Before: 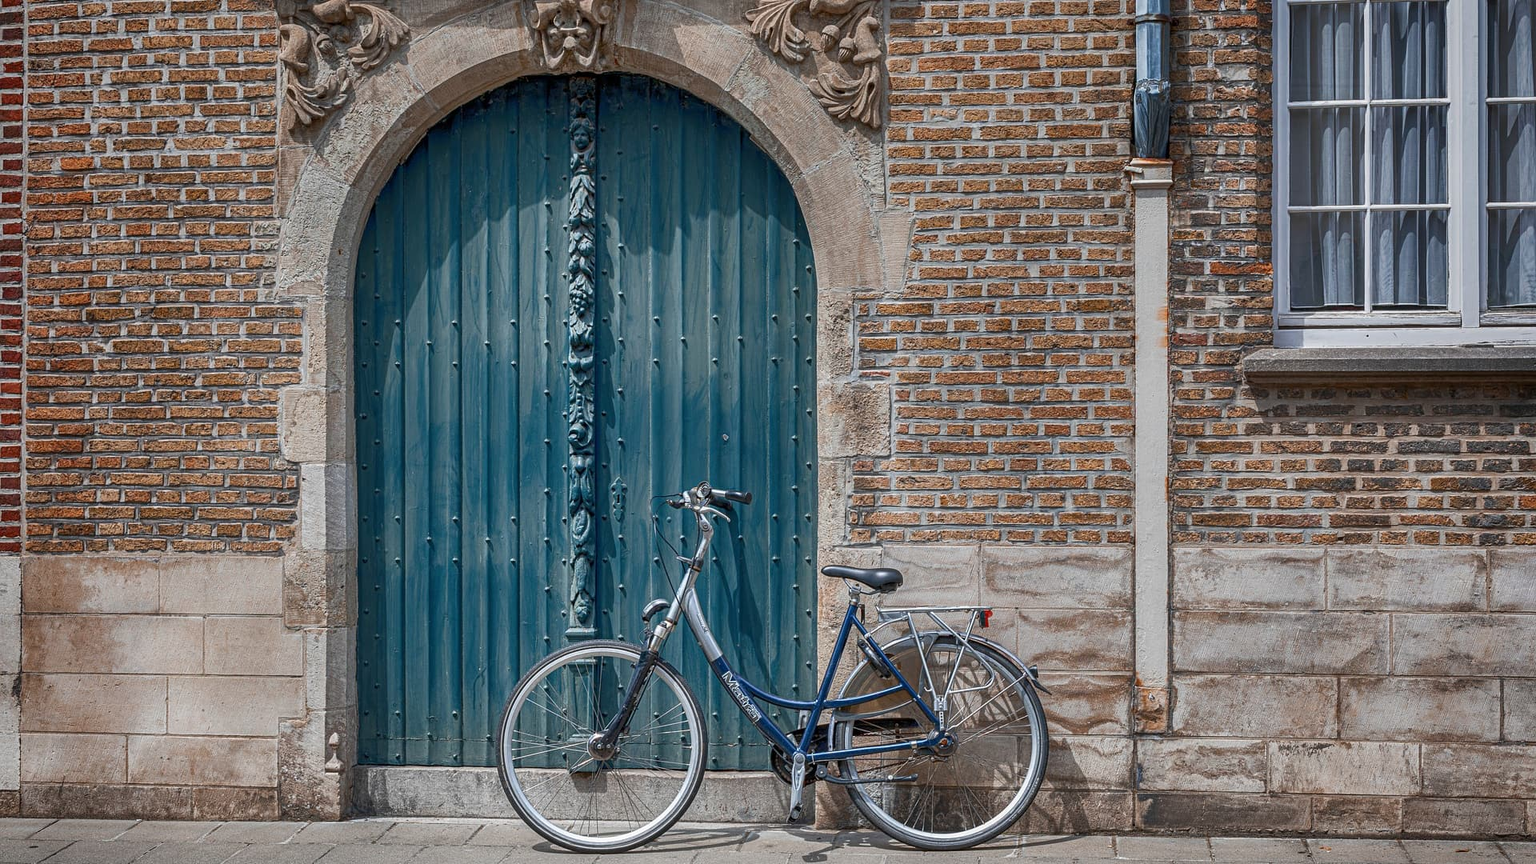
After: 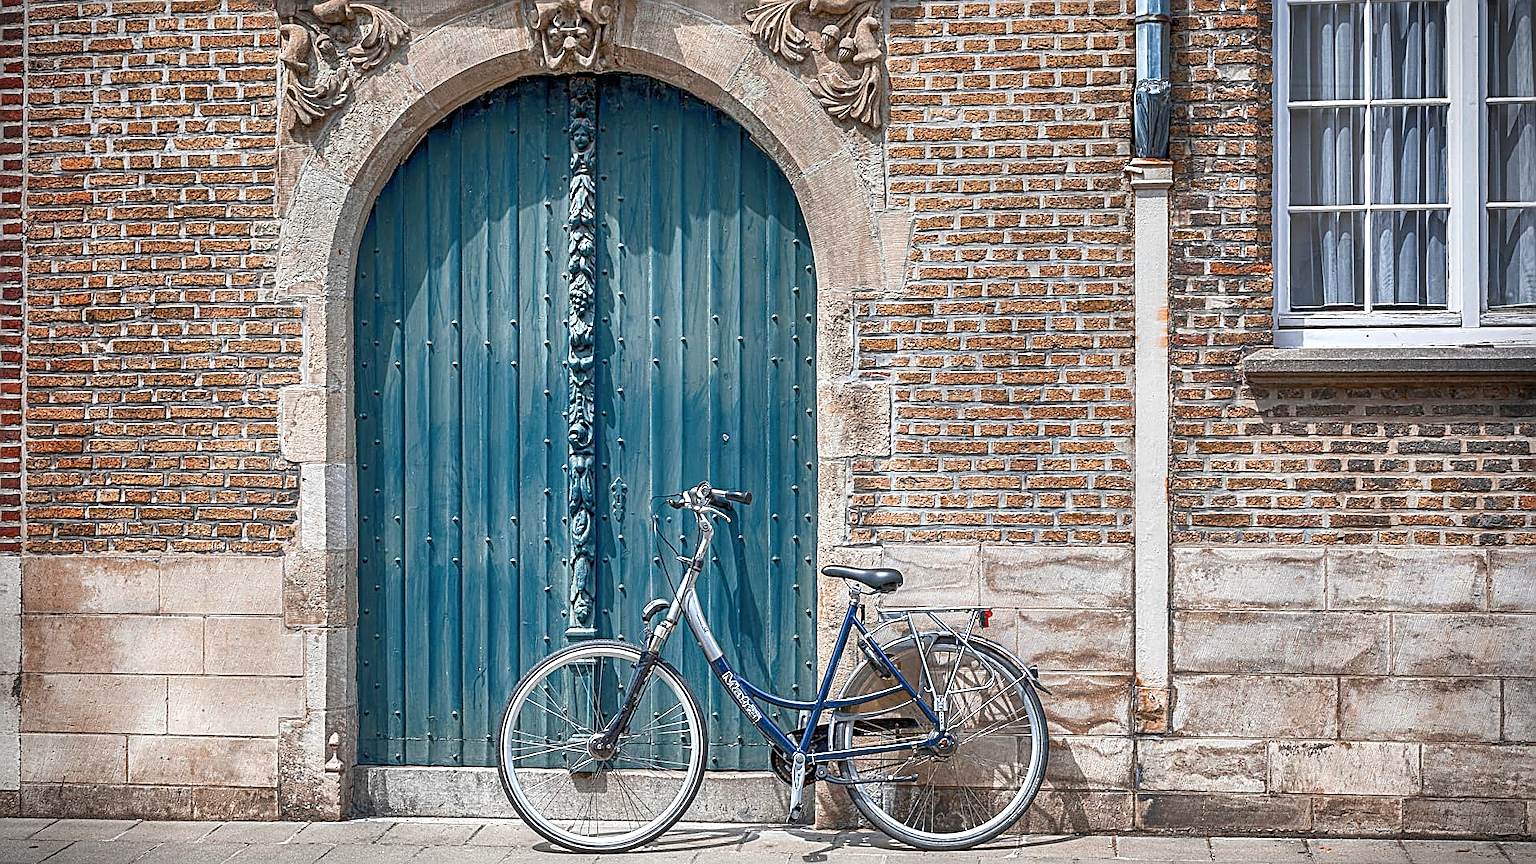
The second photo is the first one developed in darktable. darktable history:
exposure: exposure 0.69 EV, compensate exposure bias true, compensate highlight preservation false
vignetting: fall-off start 91.49%, brightness -0.867, unbound false
sharpen: amount 0.746
